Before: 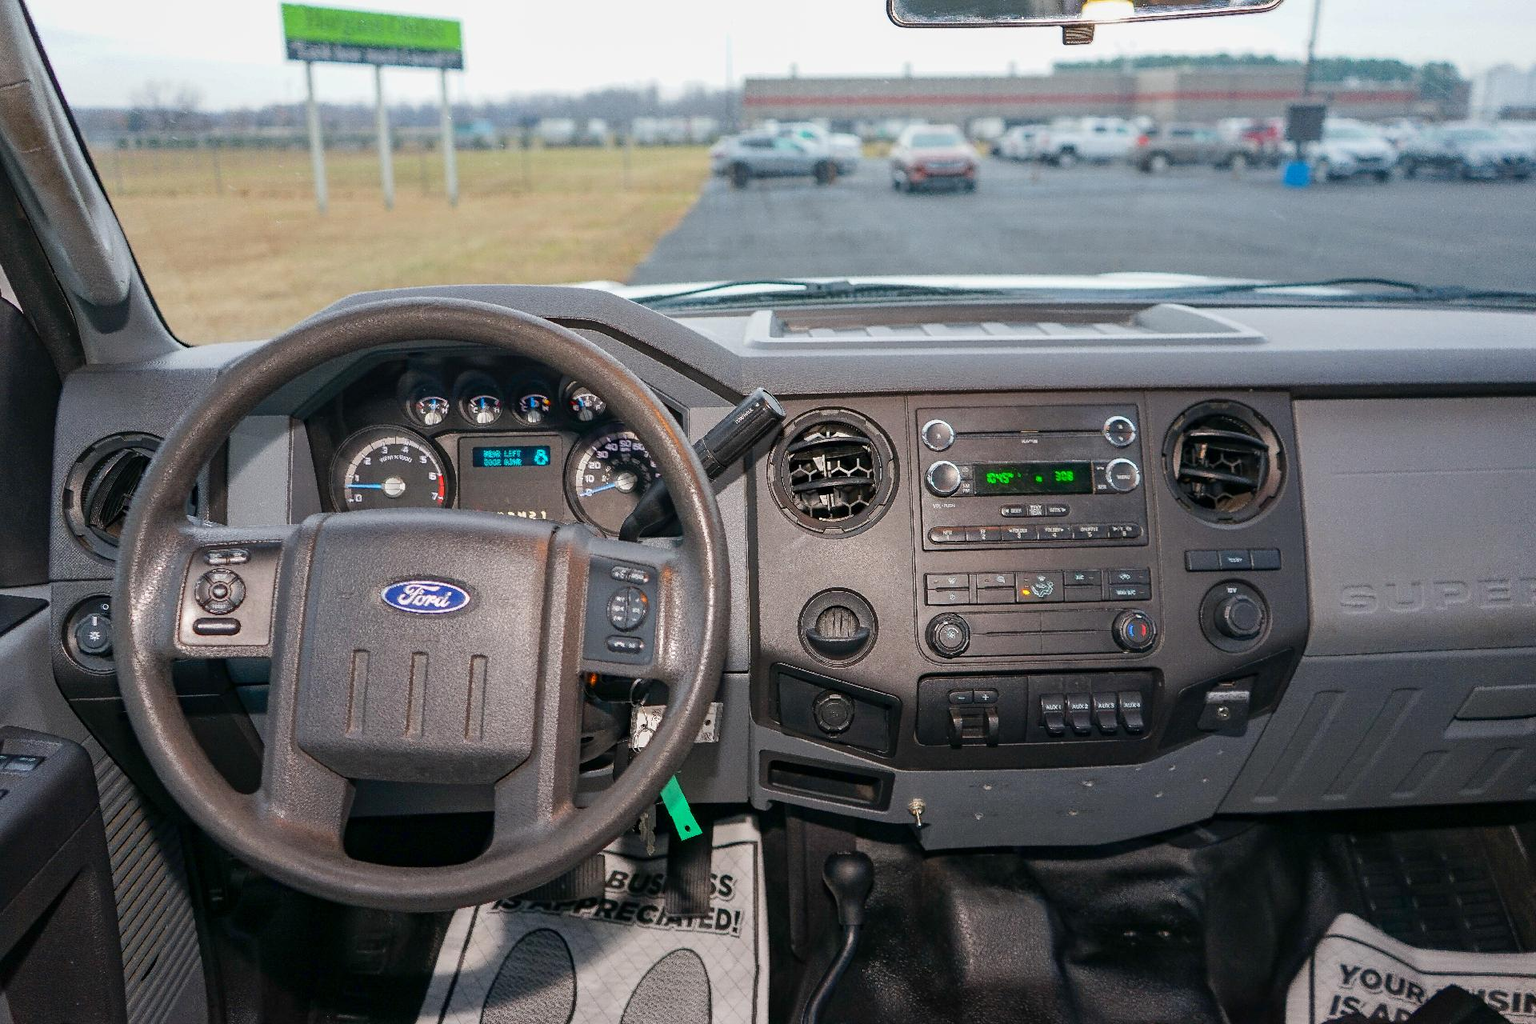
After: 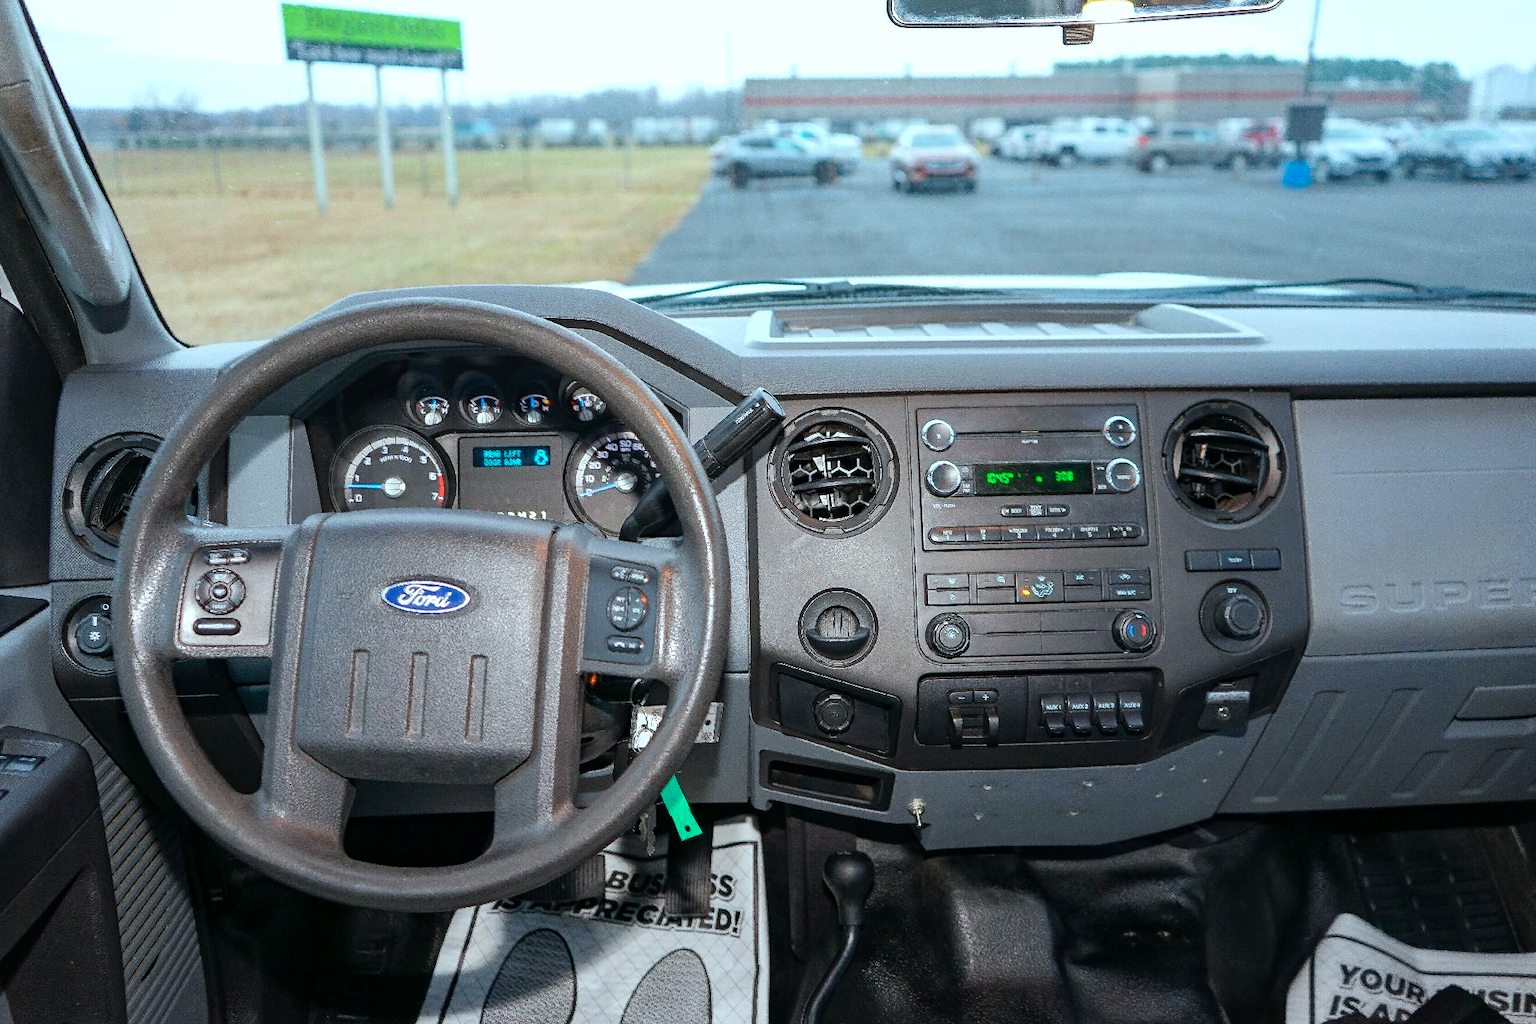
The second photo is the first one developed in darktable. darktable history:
color correction: highlights a* -9.99, highlights b* -10.48
tone equalizer: -8 EV -0.389 EV, -7 EV -0.404 EV, -6 EV -0.318 EV, -5 EV -0.216 EV, -3 EV 0.242 EV, -2 EV 0.338 EV, -1 EV 0.377 EV, +0 EV 0.437 EV, mask exposure compensation -0.496 EV
